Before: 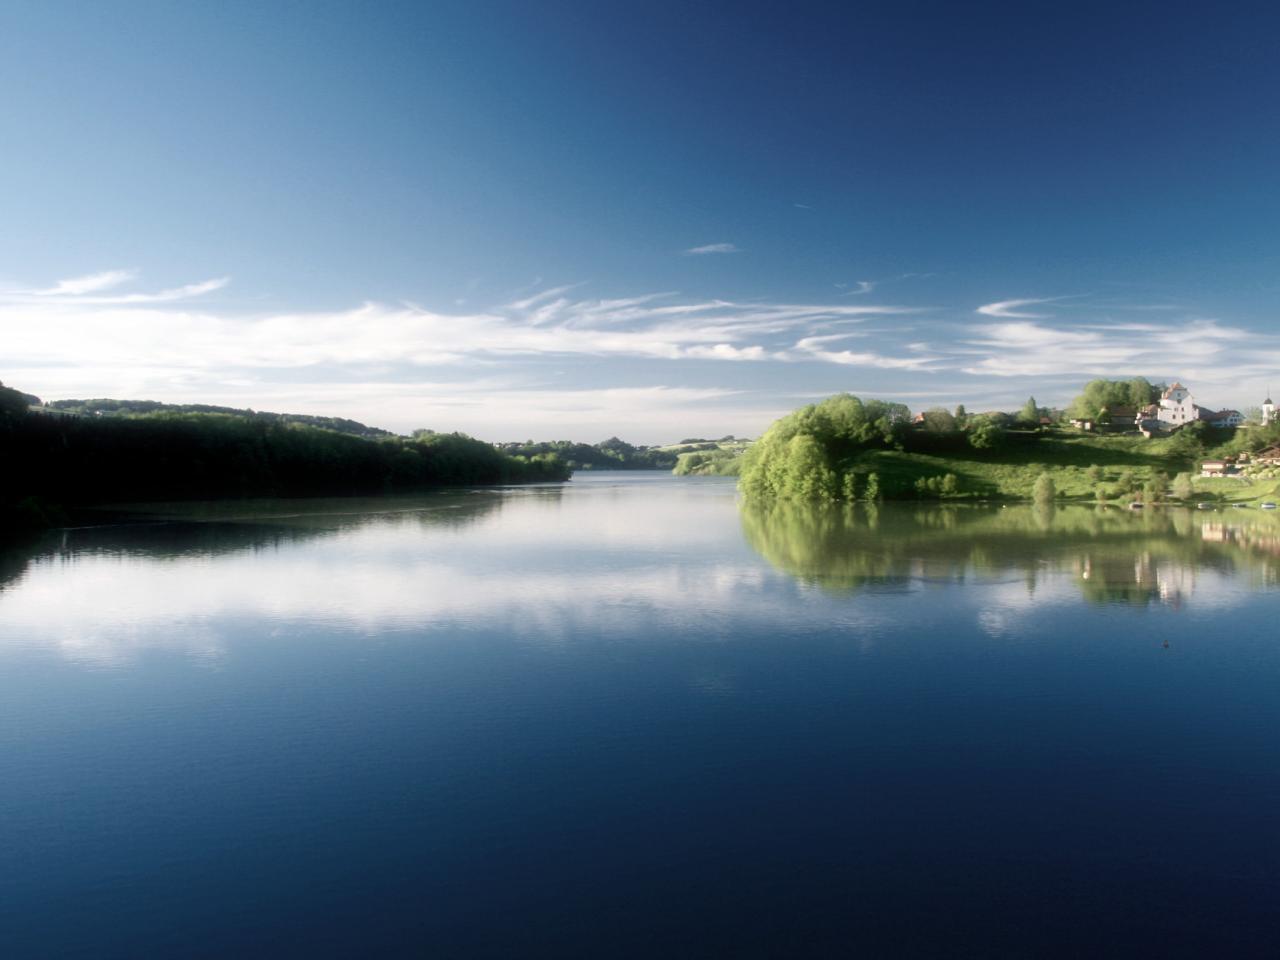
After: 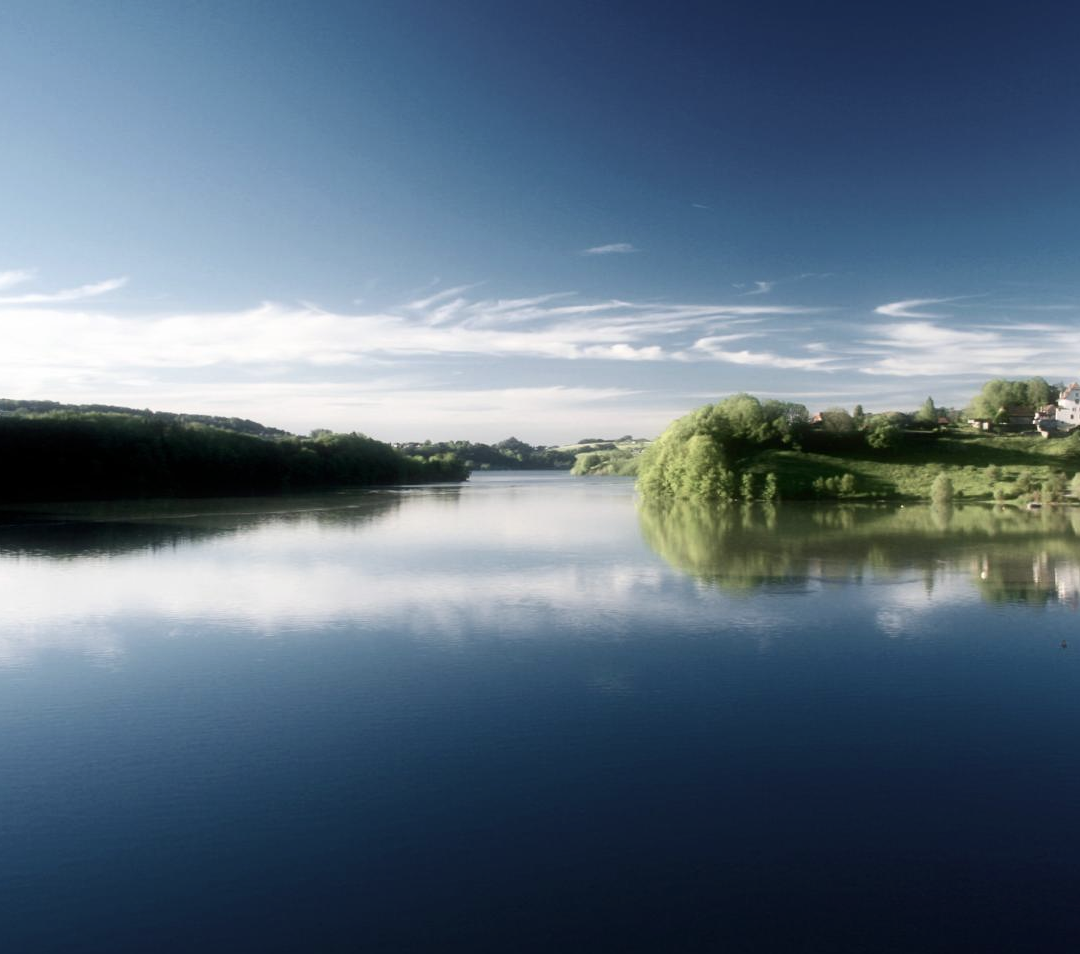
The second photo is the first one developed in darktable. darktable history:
contrast brightness saturation: contrast 0.11, saturation -0.156
crop: left 8.033%, right 7.528%
